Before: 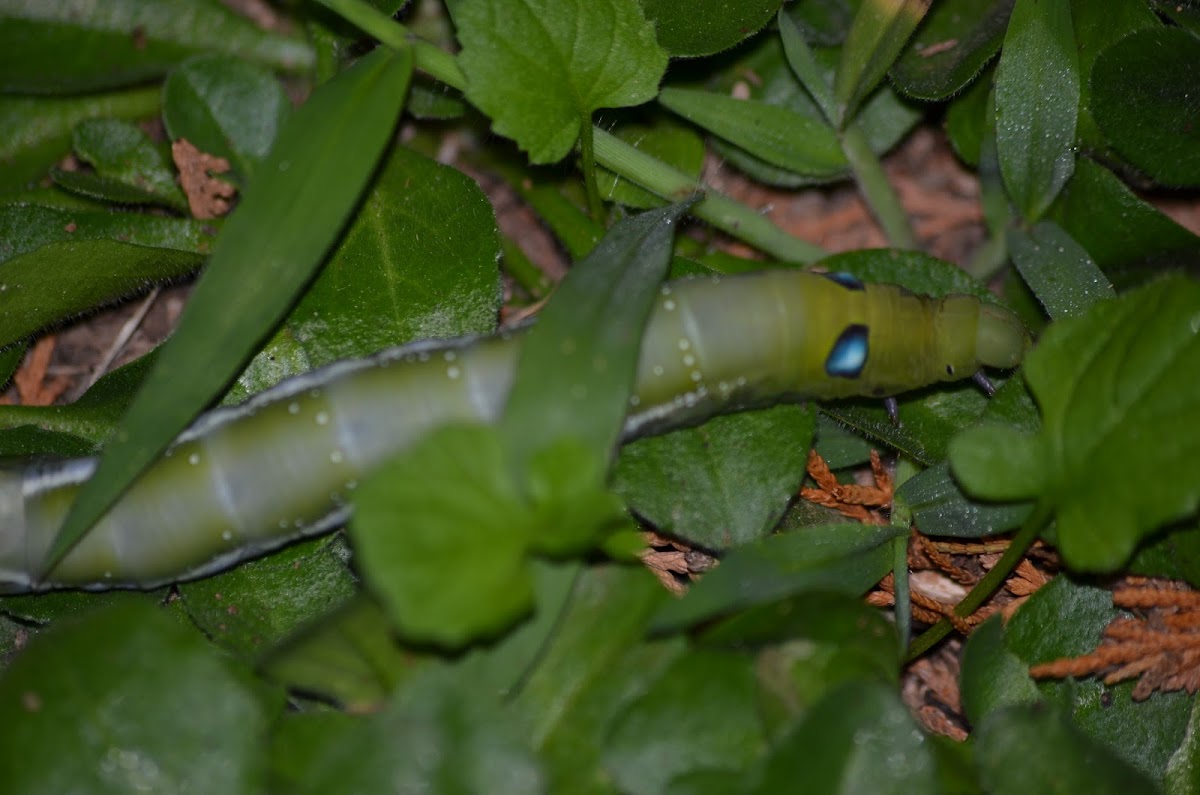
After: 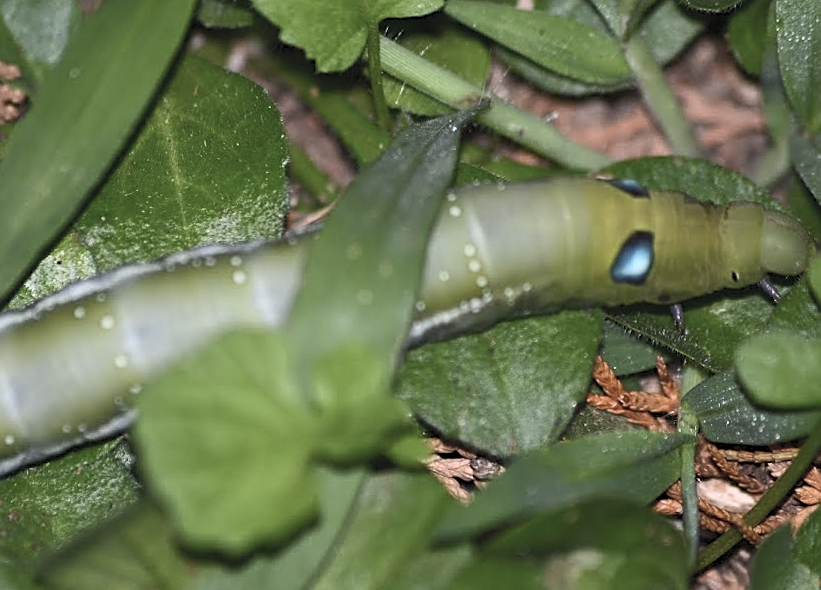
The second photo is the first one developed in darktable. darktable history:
crop and rotate: left 17.046%, top 10.659%, right 12.989%, bottom 14.553%
shadows and highlights: radius 337.17, shadows 29.01, soften with gaussian
contrast brightness saturation: contrast 0.43, brightness 0.56, saturation -0.19
rotate and perspective: rotation 0.226°, lens shift (vertical) -0.042, crop left 0.023, crop right 0.982, crop top 0.006, crop bottom 0.994
sharpen: on, module defaults
